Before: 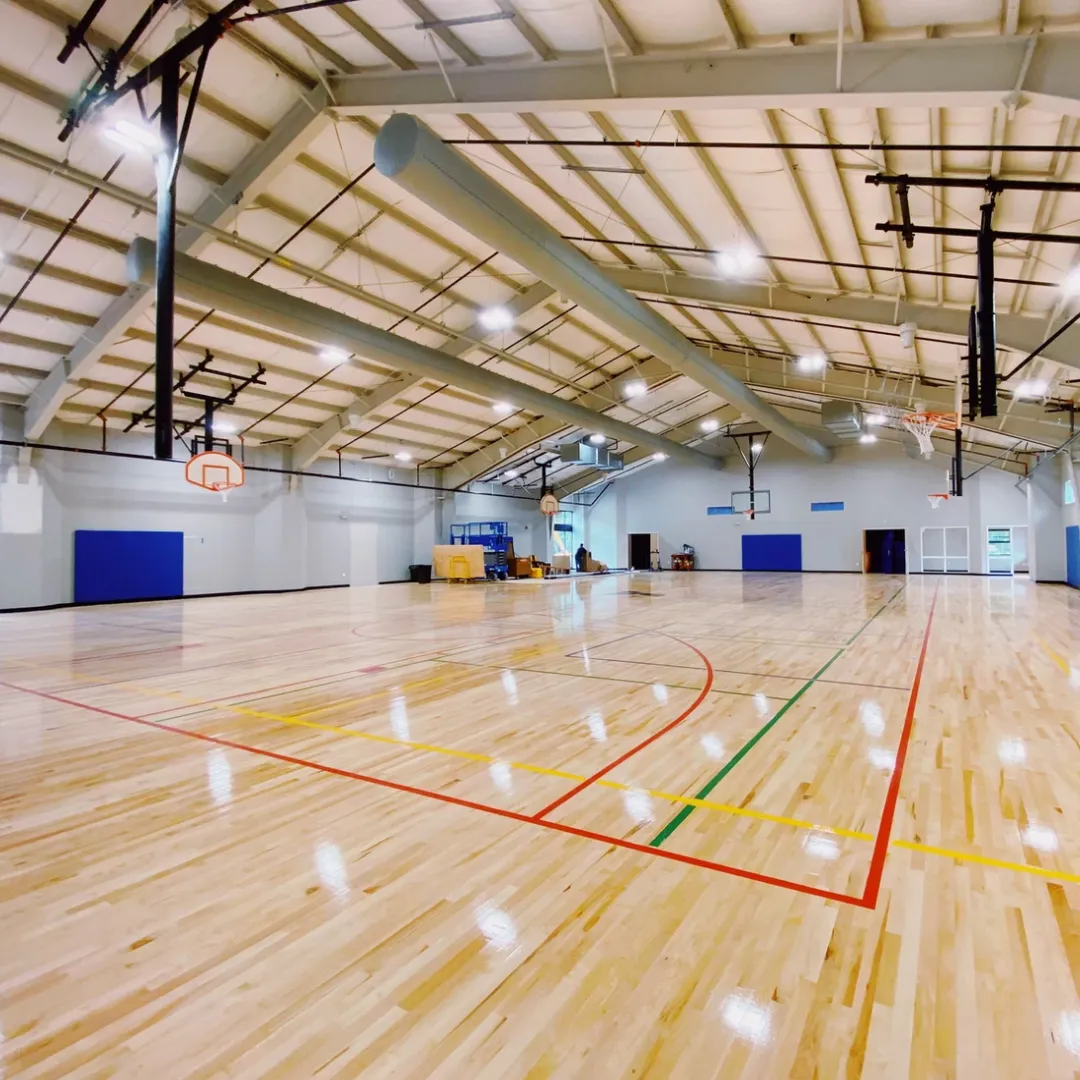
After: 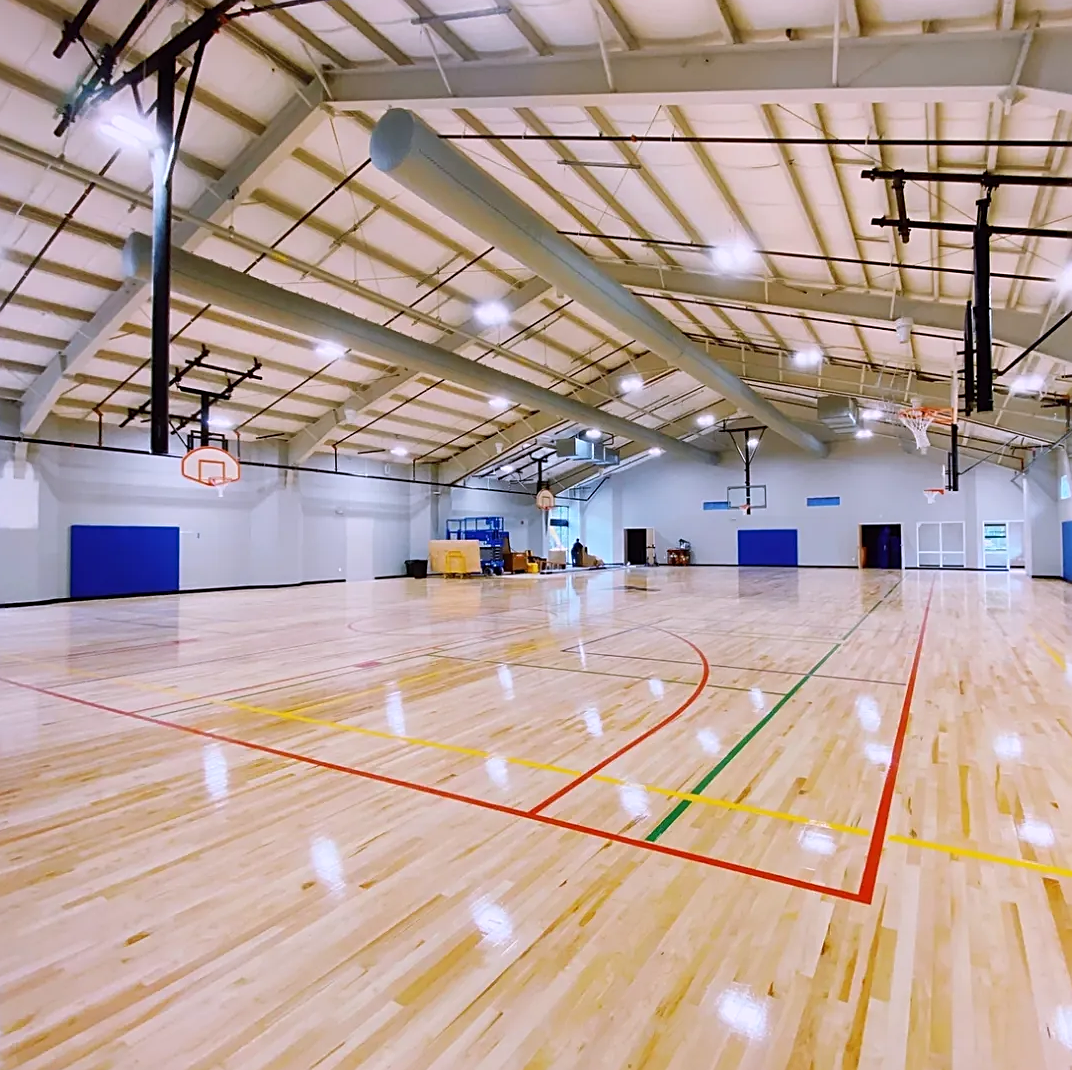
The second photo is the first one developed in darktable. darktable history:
sharpen: on, module defaults
crop: left 0.434%, top 0.485%, right 0.244%, bottom 0.386%
white balance: red 1.004, blue 1.096
